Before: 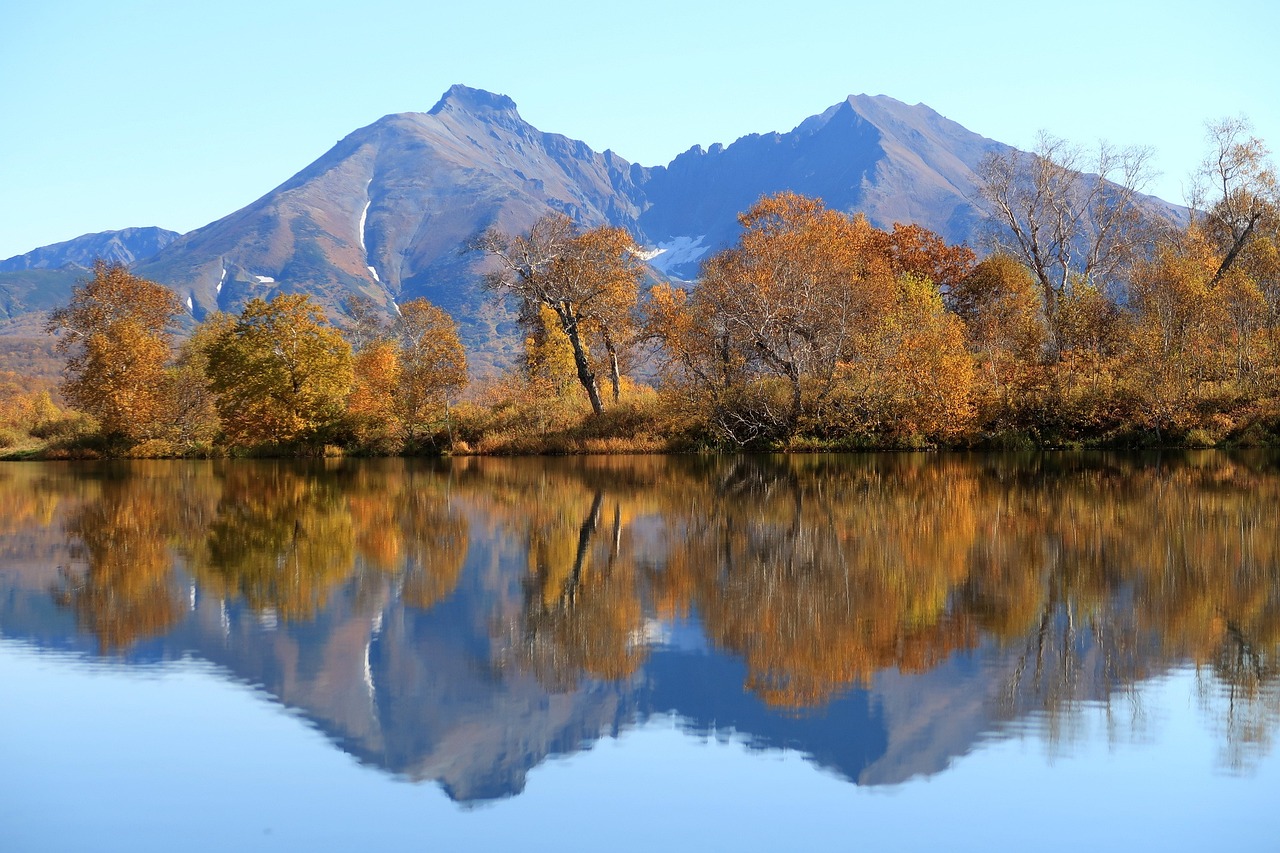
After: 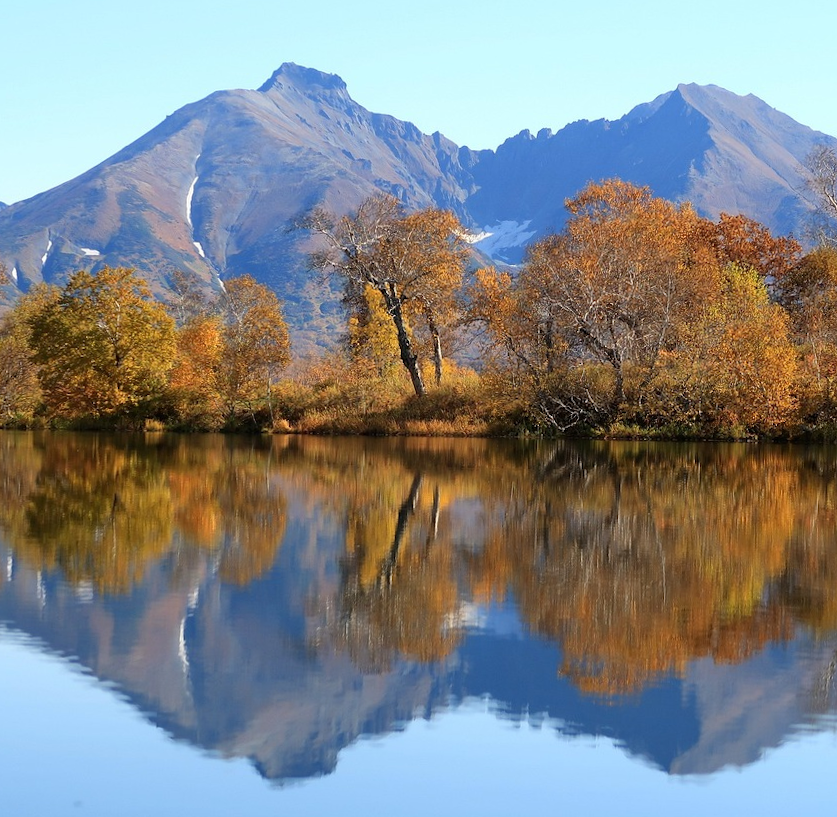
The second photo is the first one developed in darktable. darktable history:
crop and rotate: left 13.342%, right 19.991%
rotate and perspective: rotation 1.57°, crop left 0.018, crop right 0.982, crop top 0.039, crop bottom 0.961
